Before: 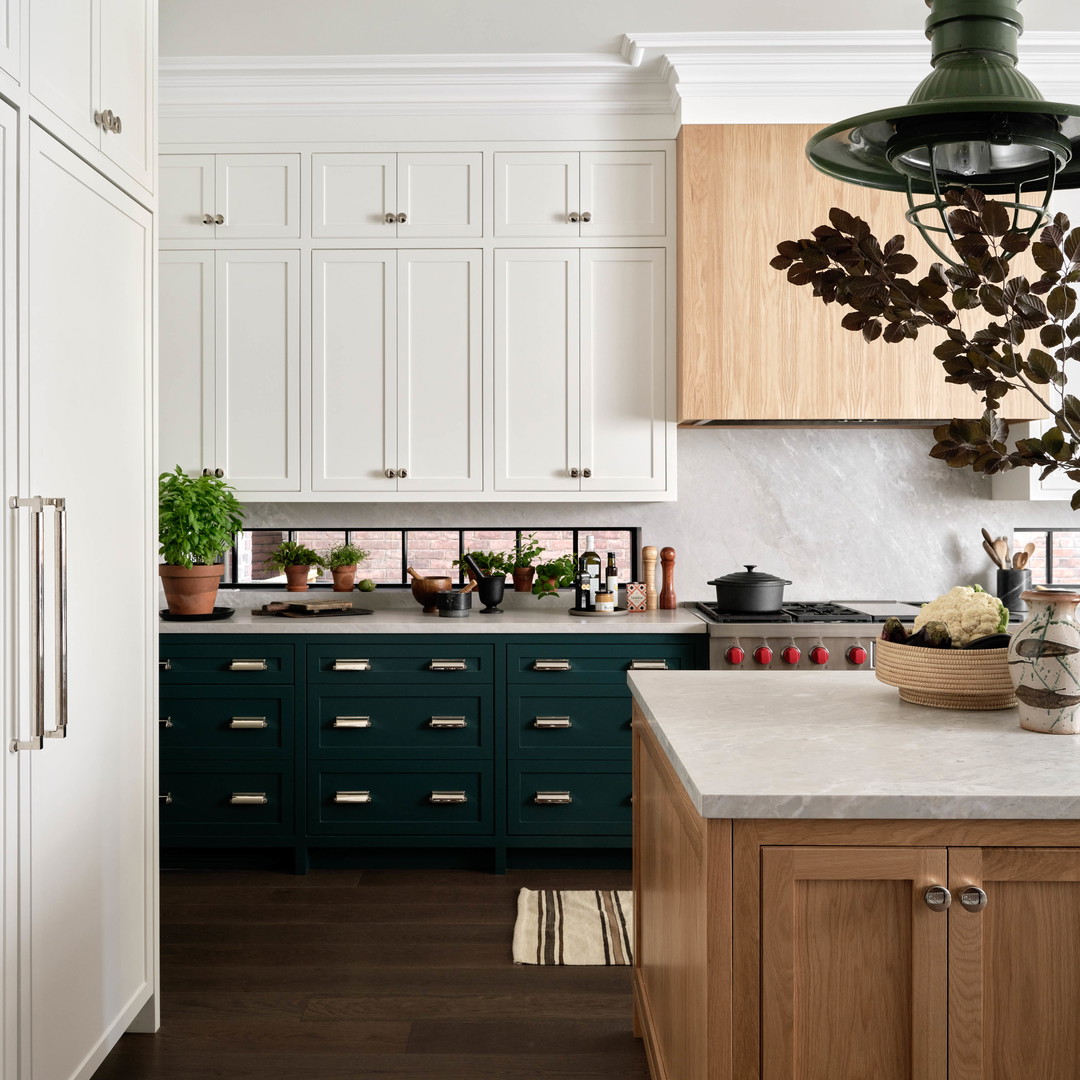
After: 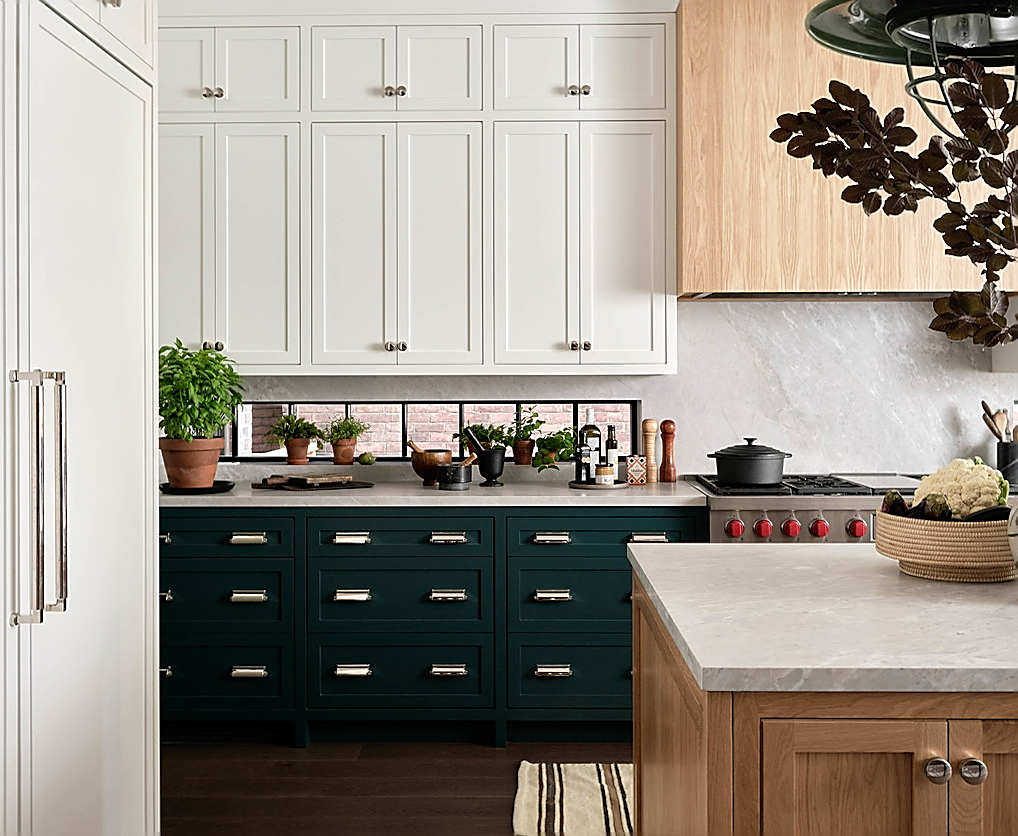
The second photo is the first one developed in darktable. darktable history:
crop and rotate: angle 0.065°, top 11.775%, right 5.566%, bottom 10.695%
sharpen: radius 1.41, amount 1.252, threshold 0.666
